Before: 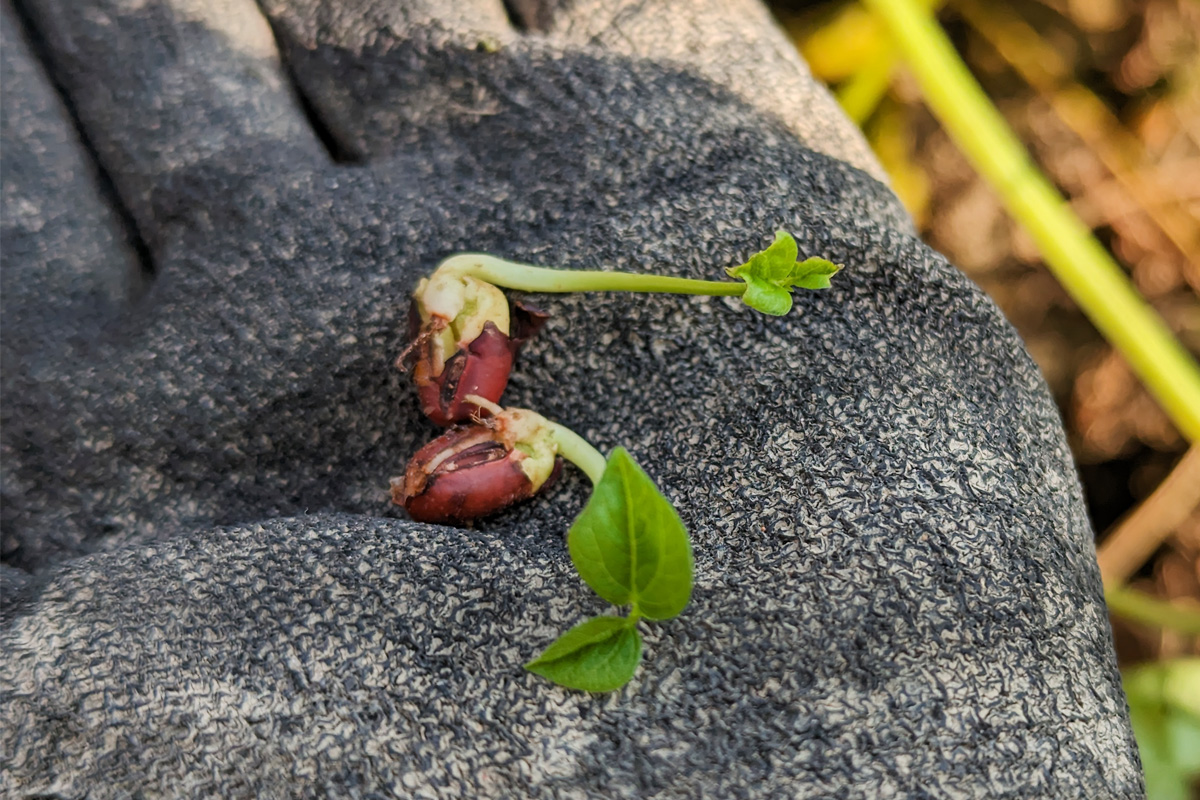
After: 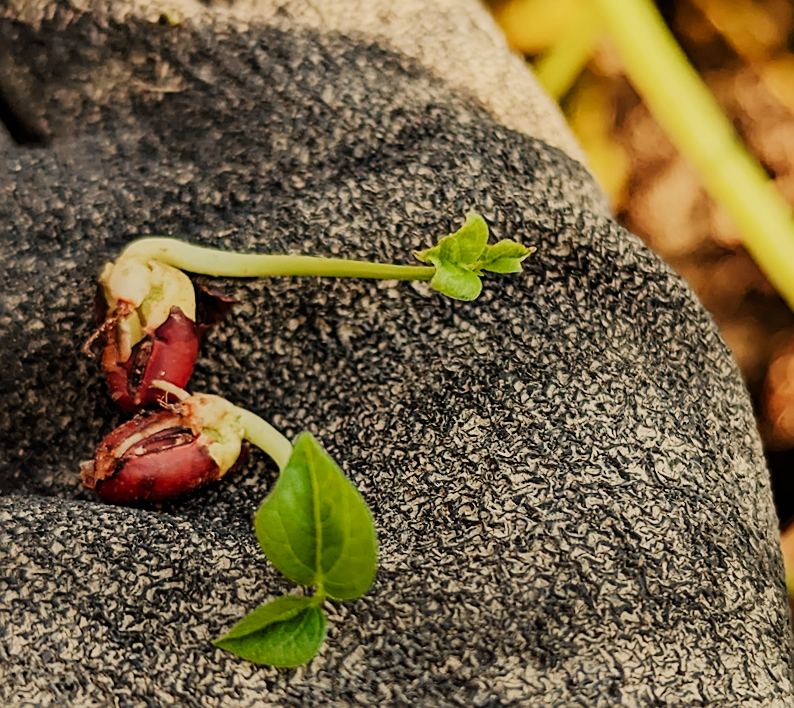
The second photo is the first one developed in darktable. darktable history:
rotate and perspective: rotation 0.074°, lens shift (vertical) 0.096, lens shift (horizontal) -0.041, crop left 0.043, crop right 0.952, crop top 0.024, crop bottom 0.979
sigmoid: skew -0.2, preserve hue 0%, red attenuation 0.1, red rotation 0.035, green attenuation 0.1, green rotation -0.017, blue attenuation 0.15, blue rotation -0.052, base primaries Rec2020
crop and rotate: left 24.034%, top 2.838%, right 6.406%, bottom 6.299%
white balance: red 1.138, green 0.996, blue 0.812
sharpen: on, module defaults
